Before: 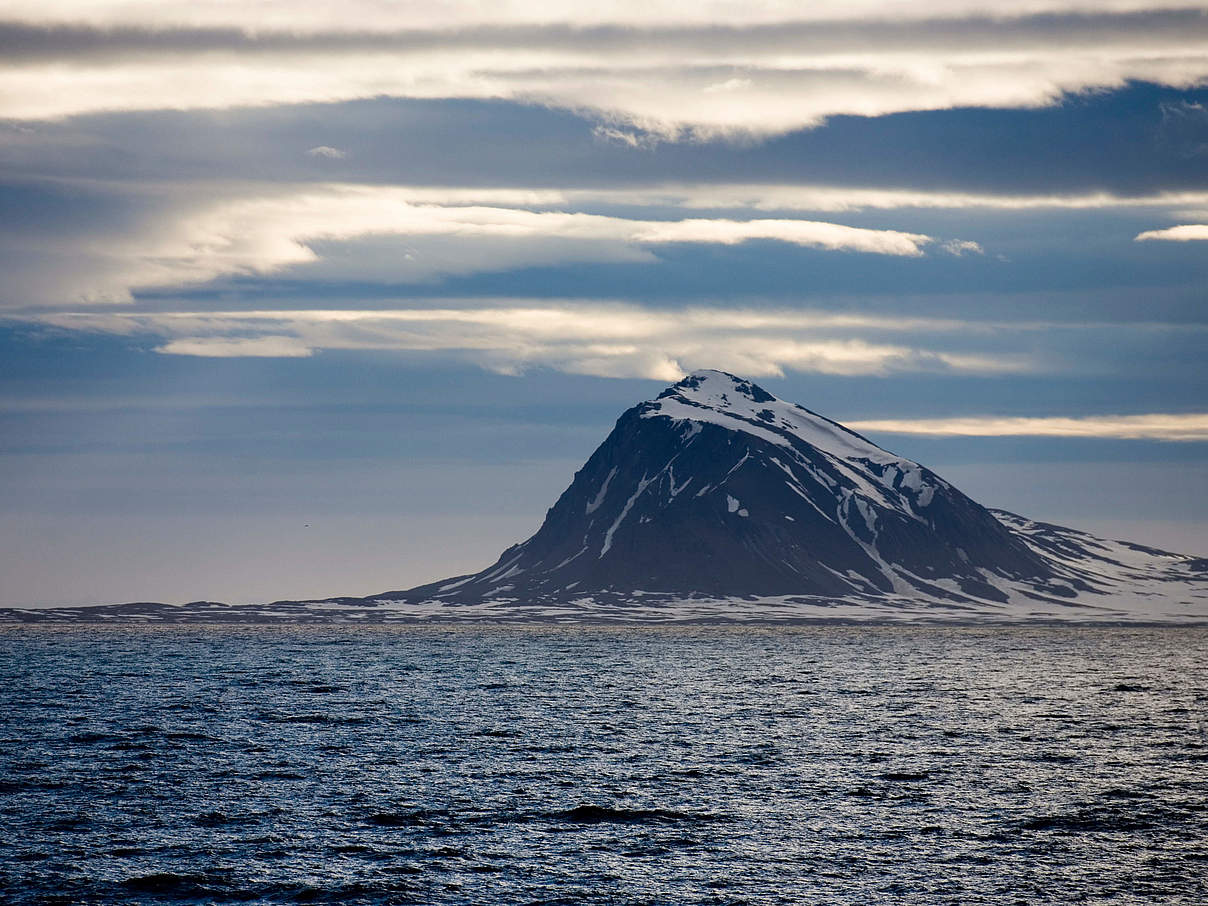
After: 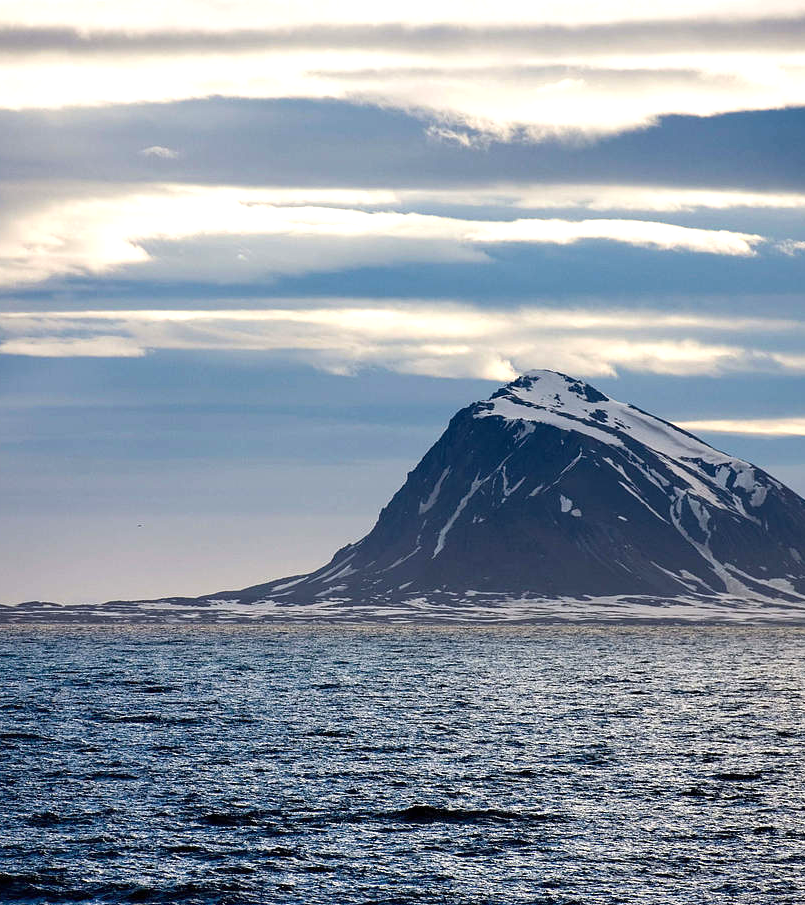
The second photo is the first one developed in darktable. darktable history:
crop and rotate: left 13.849%, right 19.48%
exposure: black level correction 0, exposure 0.498 EV, compensate highlight preservation false
